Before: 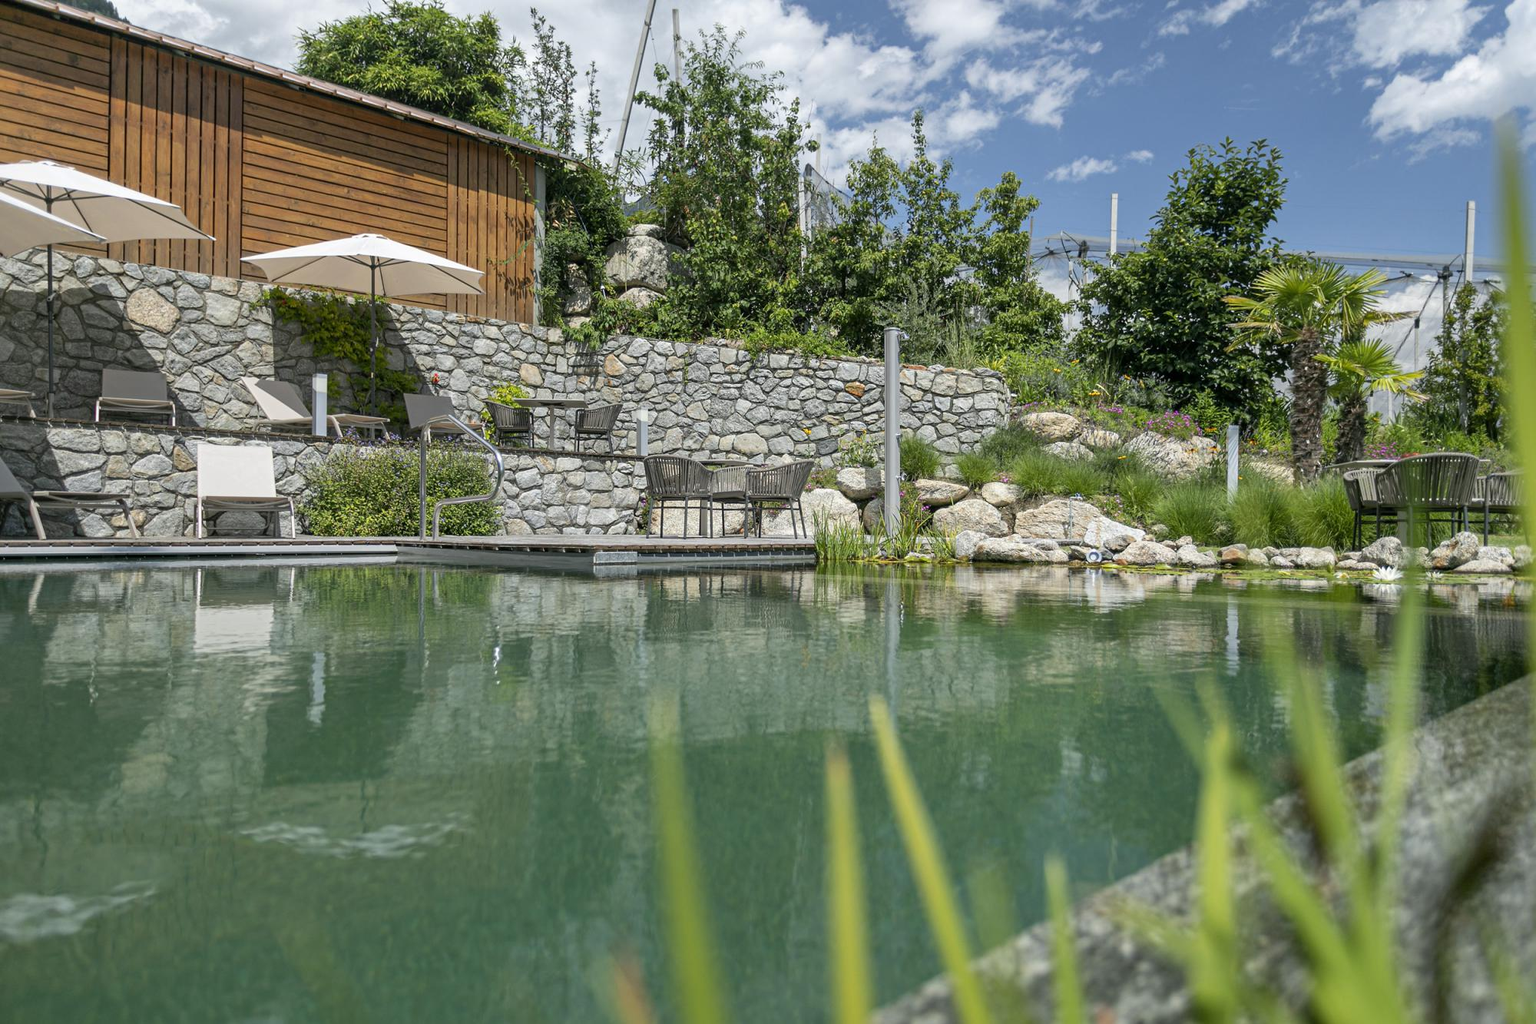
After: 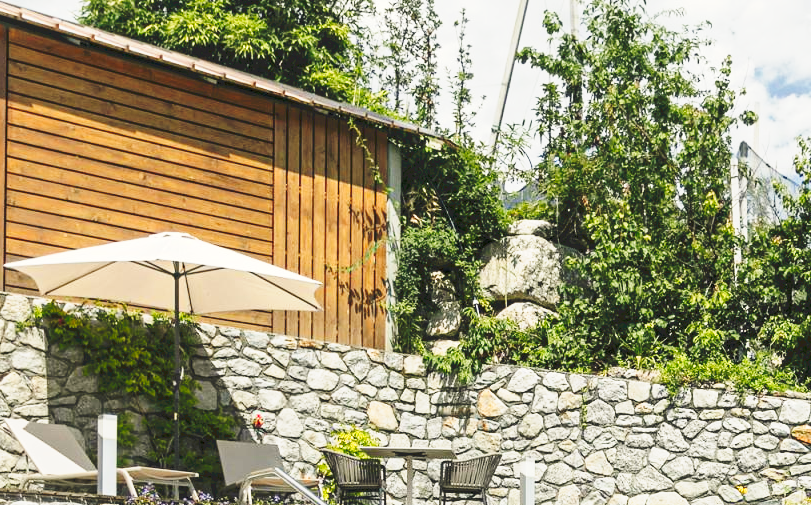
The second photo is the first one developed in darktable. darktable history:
crop: left 15.452%, top 5.459%, right 43.956%, bottom 56.62%
tone curve: curves: ch0 [(0, 0) (0.003, 0.037) (0.011, 0.061) (0.025, 0.104) (0.044, 0.145) (0.069, 0.145) (0.1, 0.127) (0.136, 0.175) (0.177, 0.207) (0.224, 0.252) (0.277, 0.341) (0.335, 0.446) (0.399, 0.554) (0.468, 0.658) (0.543, 0.757) (0.623, 0.843) (0.709, 0.919) (0.801, 0.958) (0.898, 0.975) (1, 1)], preserve colors none
white balance: red 1.029, blue 0.92
